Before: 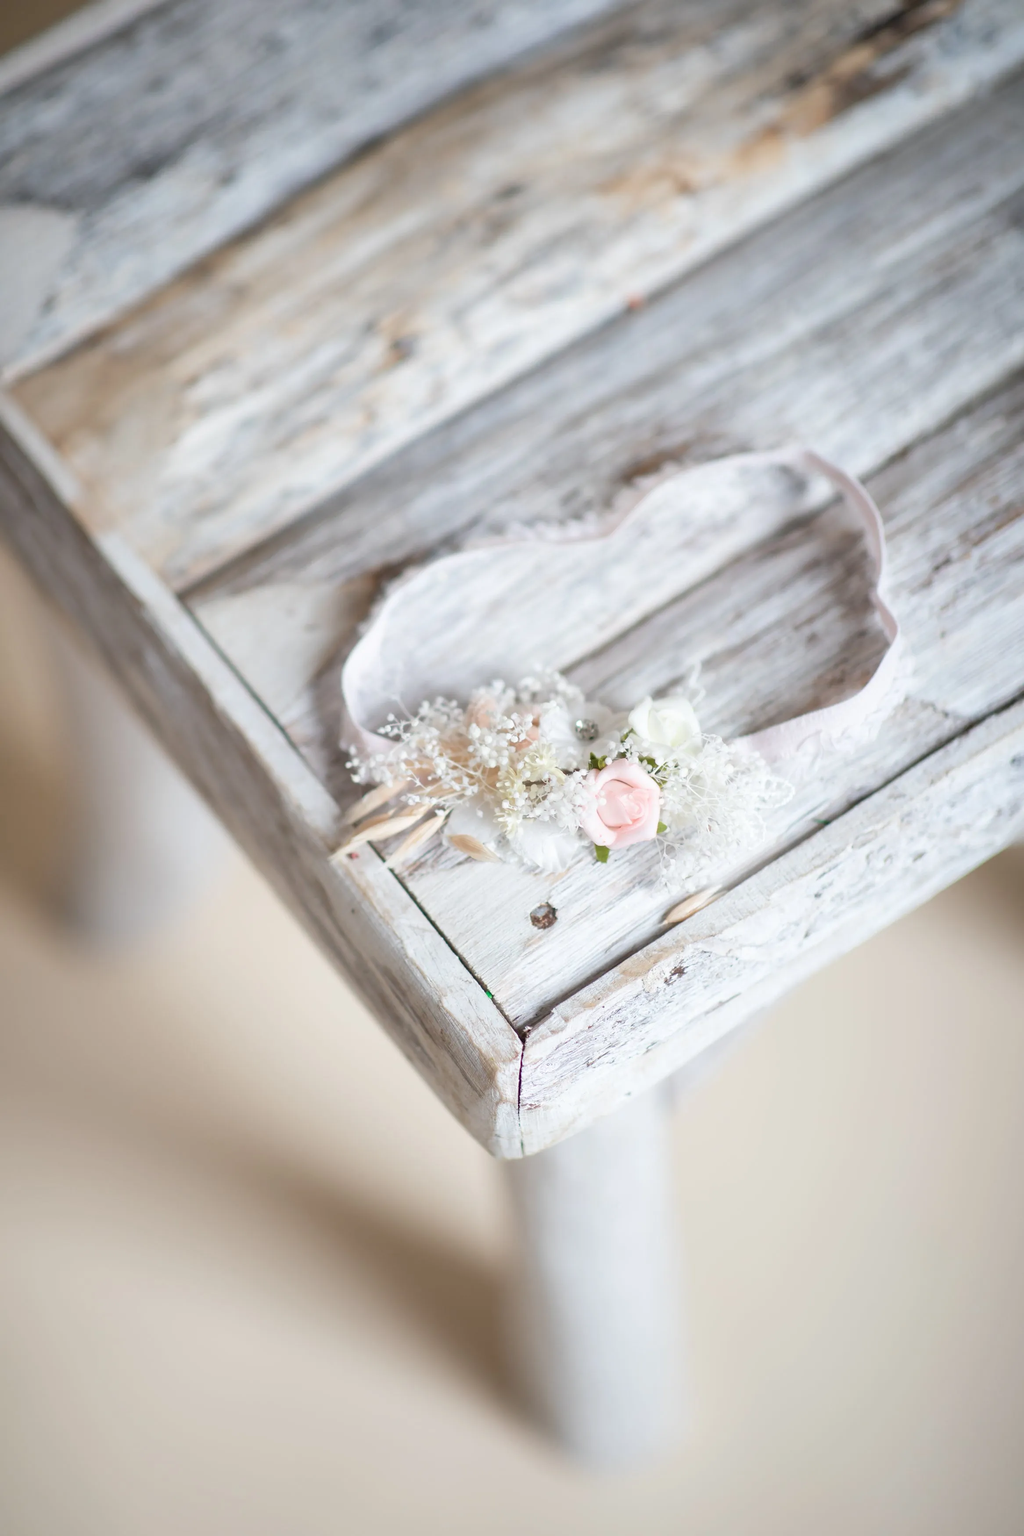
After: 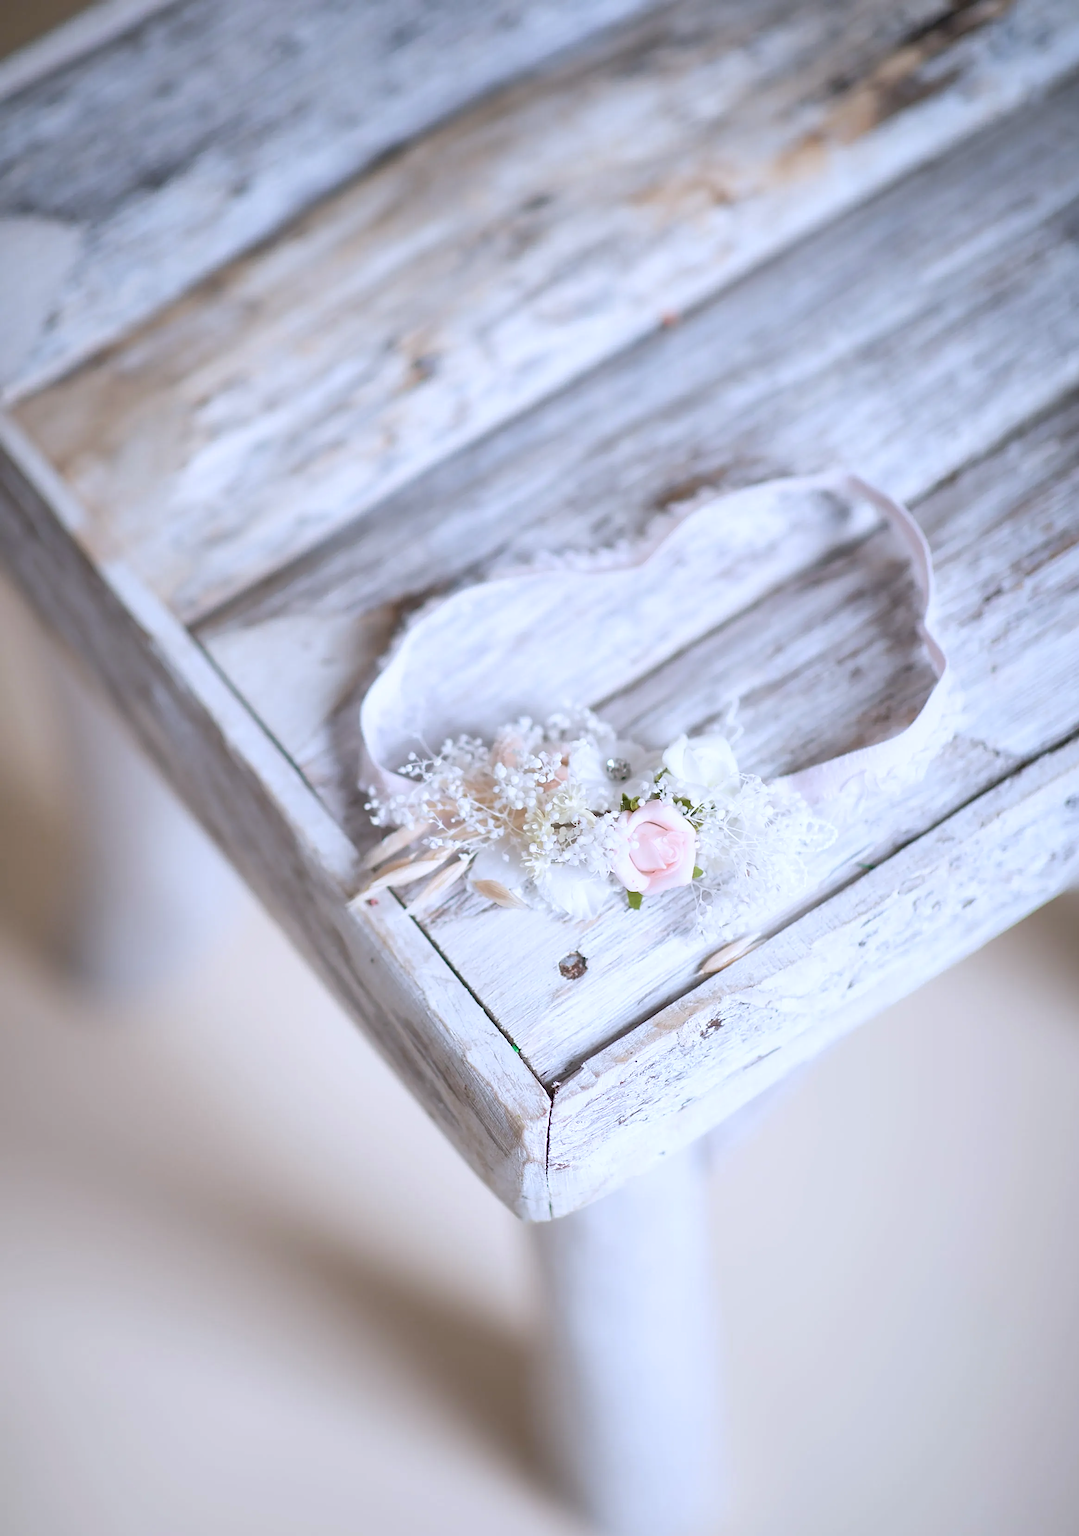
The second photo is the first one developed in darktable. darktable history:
white balance: red 0.967, blue 1.119, emerald 0.756
sharpen: on, module defaults
crop and rotate: top 0%, bottom 5.097%
